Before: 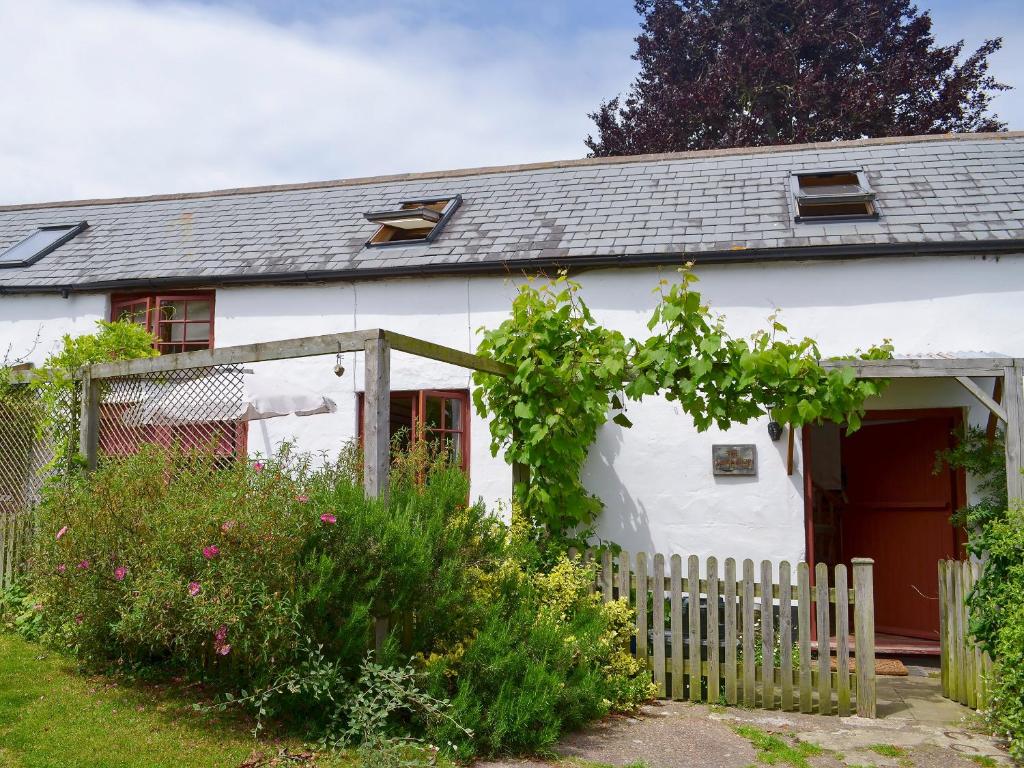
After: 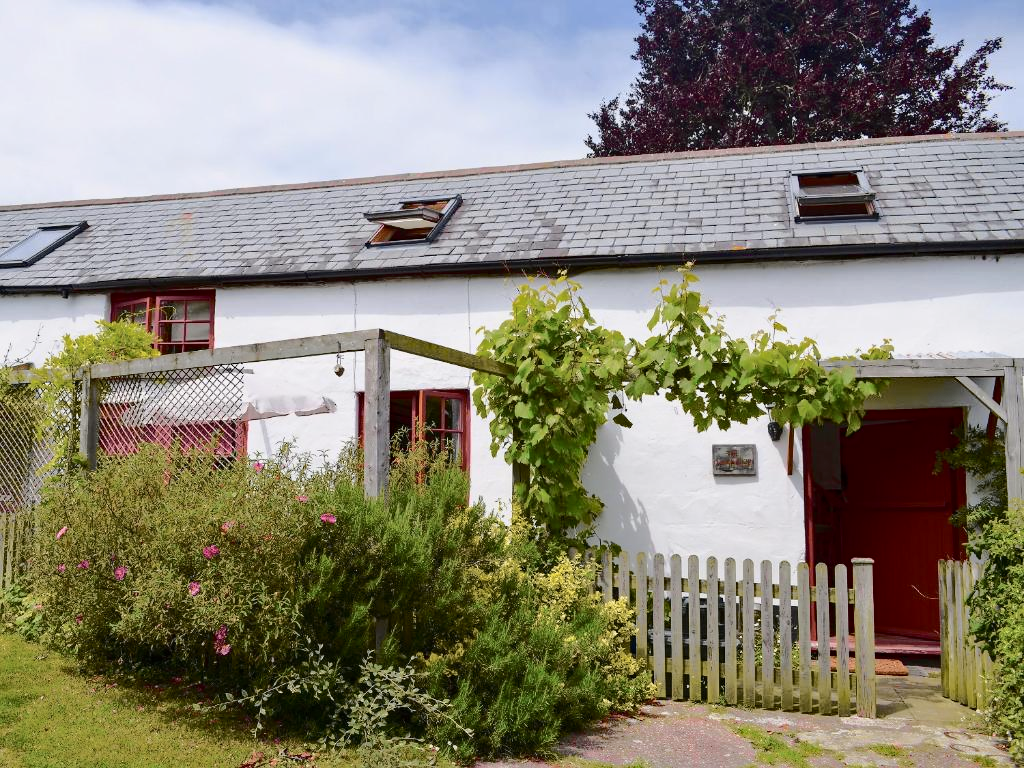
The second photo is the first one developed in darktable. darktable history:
haze removal: adaptive false
tone curve: curves: ch0 [(0, 0) (0.104, 0.061) (0.239, 0.201) (0.327, 0.317) (0.401, 0.443) (0.489, 0.566) (0.65, 0.68) (0.832, 0.858) (1, 0.977)]; ch1 [(0, 0) (0.161, 0.092) (0.35, 0.33) (0.379, 0.401) (0.447, 0.476) (0.495, 0.499) (0.515, 0.518) (0.534, 0.557) (0.602, 0.625) (0.712, 0.706) (1, 1)]; ch2 [(0, 0) (0.359, 0.372) (0.437, 0.437) (0.502, 0.501) (0.55, 0.534) (0.592, 0.601) (0.647, 0.64) (1, 1)], color space Lab, independent channels, preserve colors none
